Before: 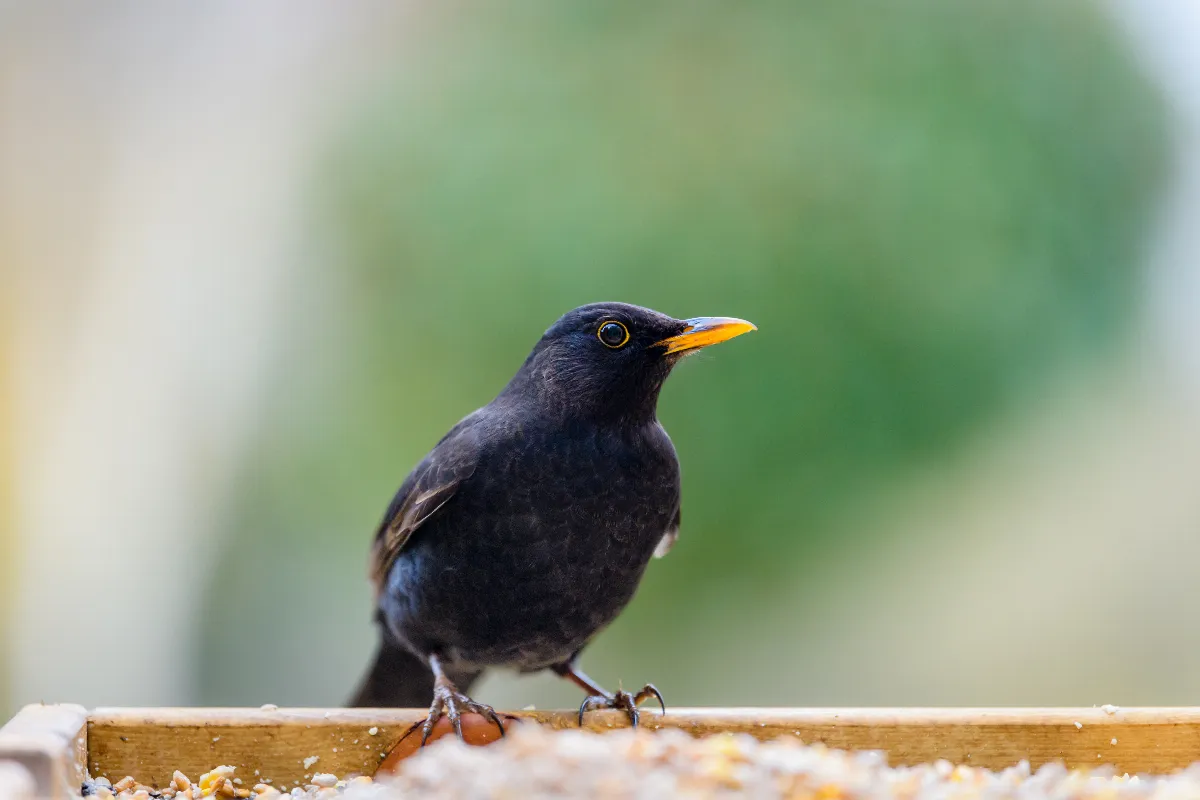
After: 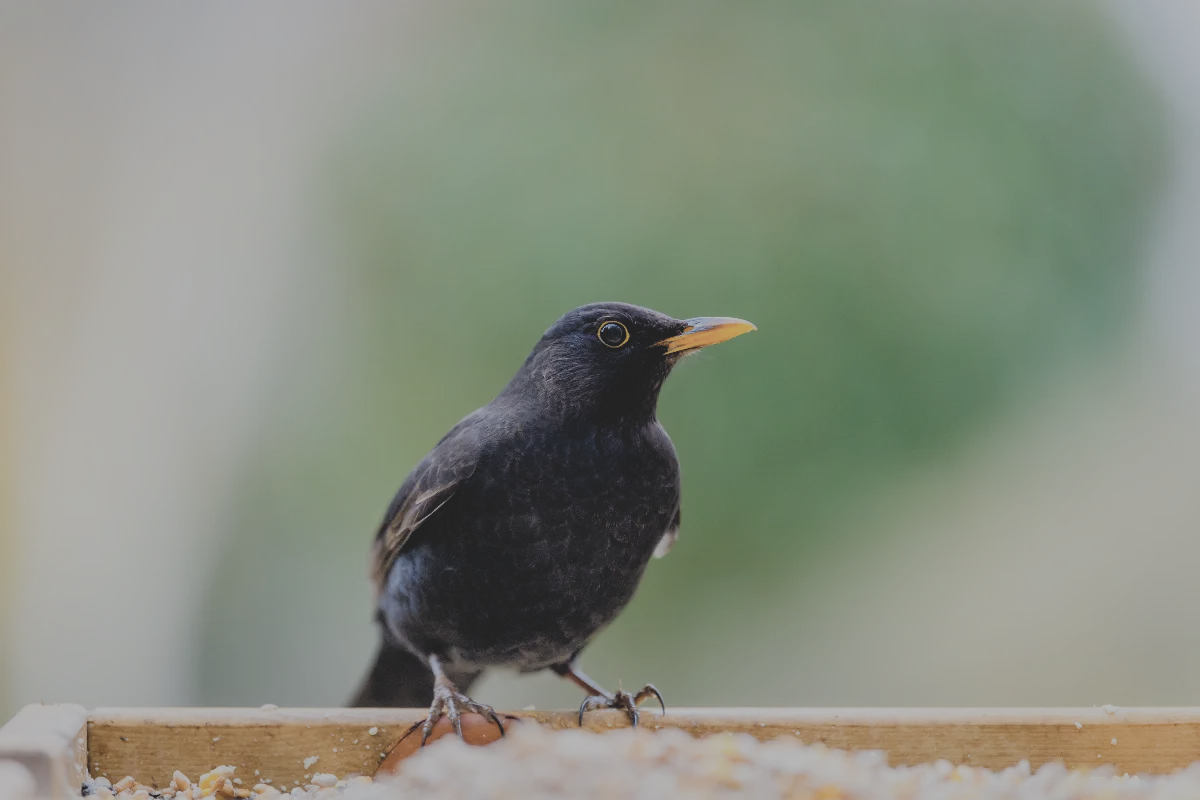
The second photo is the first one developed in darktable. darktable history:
filmic rgb: black relative exposure -16 EV, white relative exposure 6.92 EV, hardness 4.7
contrast brightness saturation: contrast -0.26, saturation -0.43
